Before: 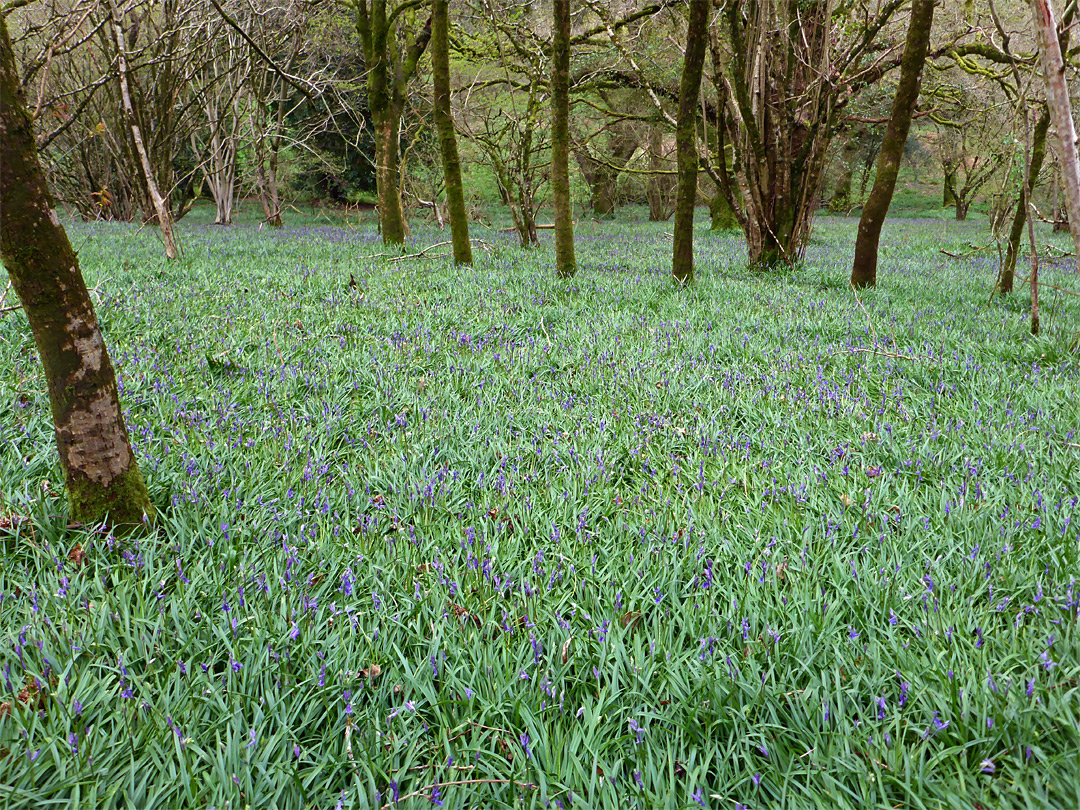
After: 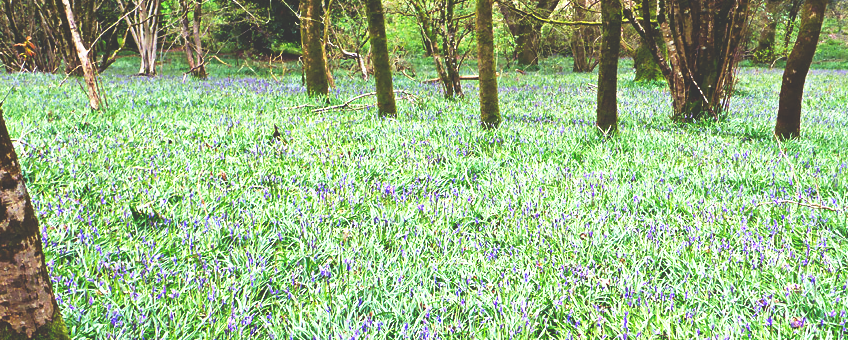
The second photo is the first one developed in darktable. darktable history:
crop: left 7.085%, top 18.496%, right 14.396%, bottom 39.514%
base curve: curves: ch0 [(0, 0.036) (0.007, 0.037) (0.604, 0.887) (1, 1)], preserve colors none
exposure: black level correction 0.001, exposure 0.499 EV, compensate highlight preservation false
